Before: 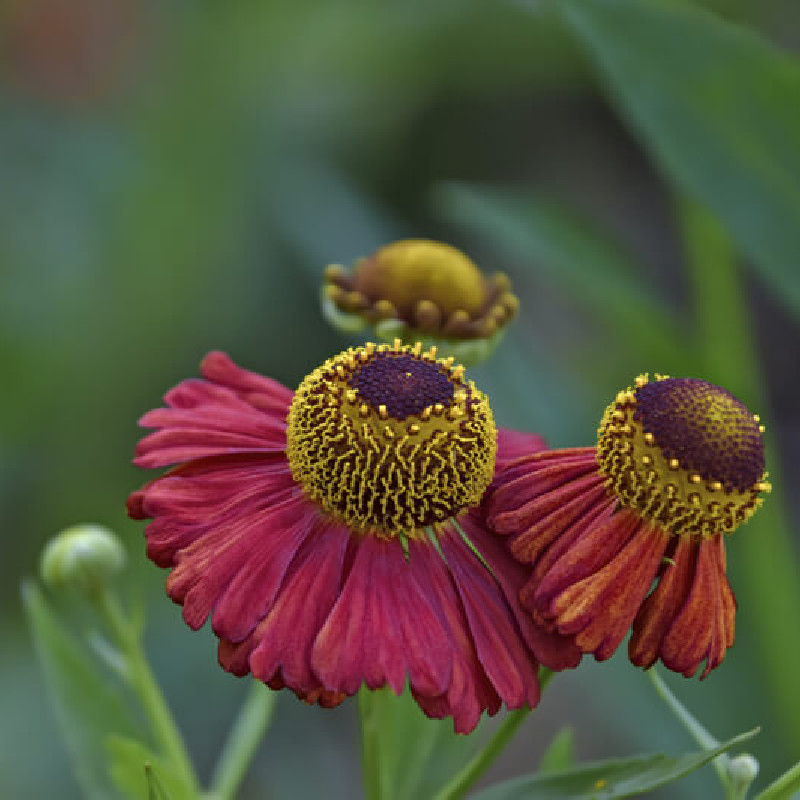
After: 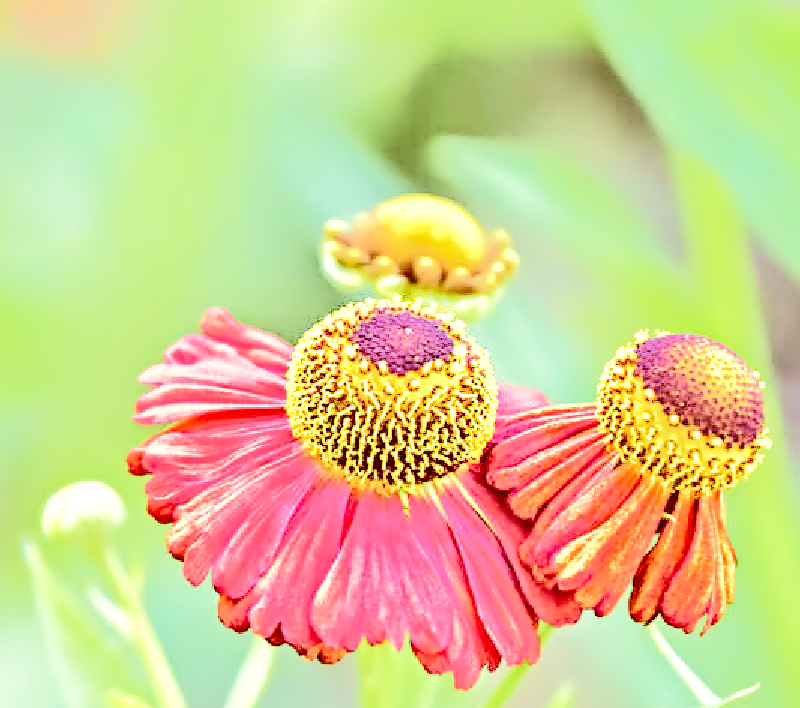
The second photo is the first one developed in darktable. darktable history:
color correction: highlights a* -5.31, highlights b* 9.79, shadows a* 9.22, shadows b* 24.61
tone equalizer: -8 EV -0.536 EV, -7 EV -0.34 EV, -6 EV -0.084 EV, -5 EV 0.438 EV, -4 EV 0.947 EV, -3 EV 0.791 EV, -2 EV -0.009 EV, -1 EV 0.135 EV, +0 EV -0.013 EV, edges refinement/feathering 500, mask exposure compensation -1.57 EV, preserve details no
local contrast: mode bilateral grid, contrast 99, coarseness 99, detail 107%, midtone range 0.2
exposure: black level correction 0, exposure 1.997 EV, compensate highlight preservation false
base curve: curves: ch0 [(0, 0) (0.028, 0.03) (0.121, 0.232) (0.46, 0.748) (0.859, 0.968) (1, 1)], preserve colors none
contrast equalizer: y [[0.5, 0.542, 0.583, 0.625, 0.667, 0.708], [0.5 ×6], [0.5 ×6], [0, 0.033, 0.067, 0.1, 0.133, 0.167], [0, 0.05, 0.1, 0.15, 0.2, 0.25]], mix 0.596
velvia: strength 36.65%
crop and rotate: top 5.614%, bottom 5.856%
